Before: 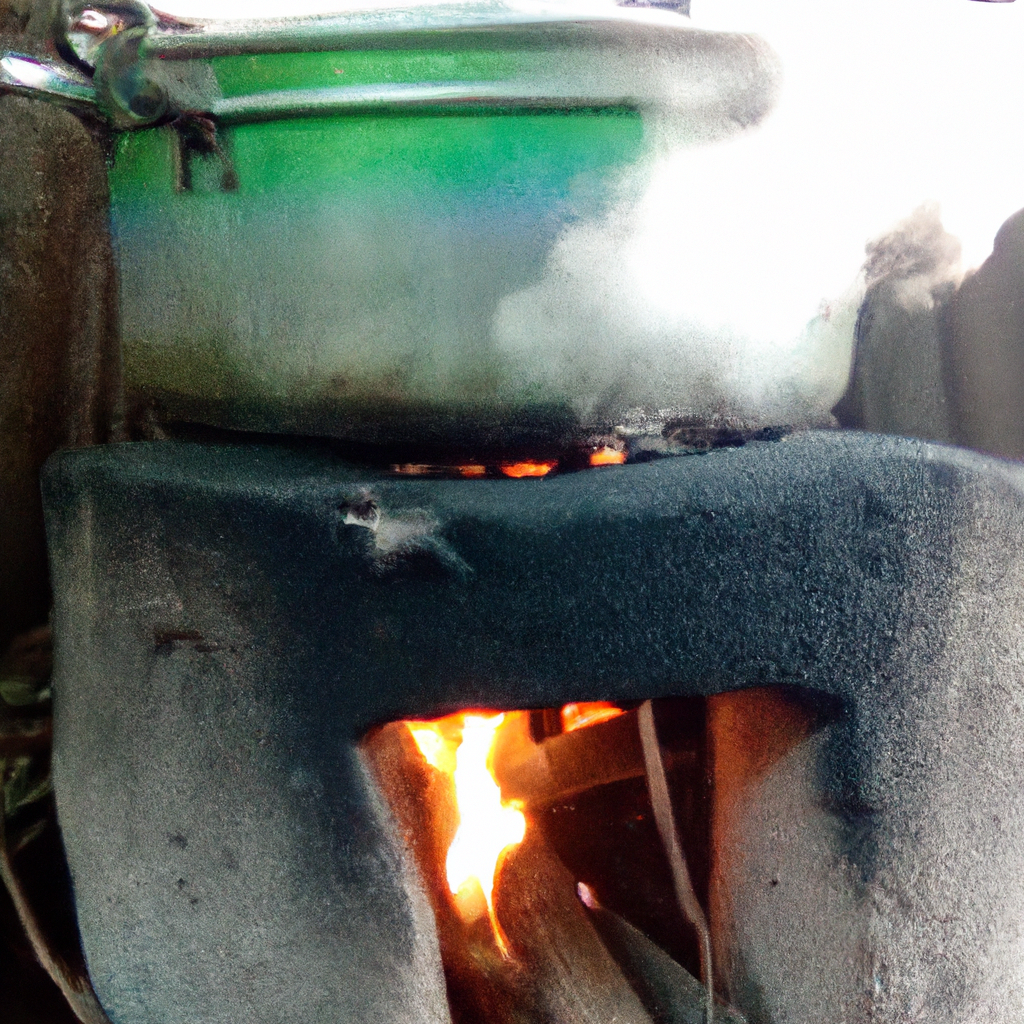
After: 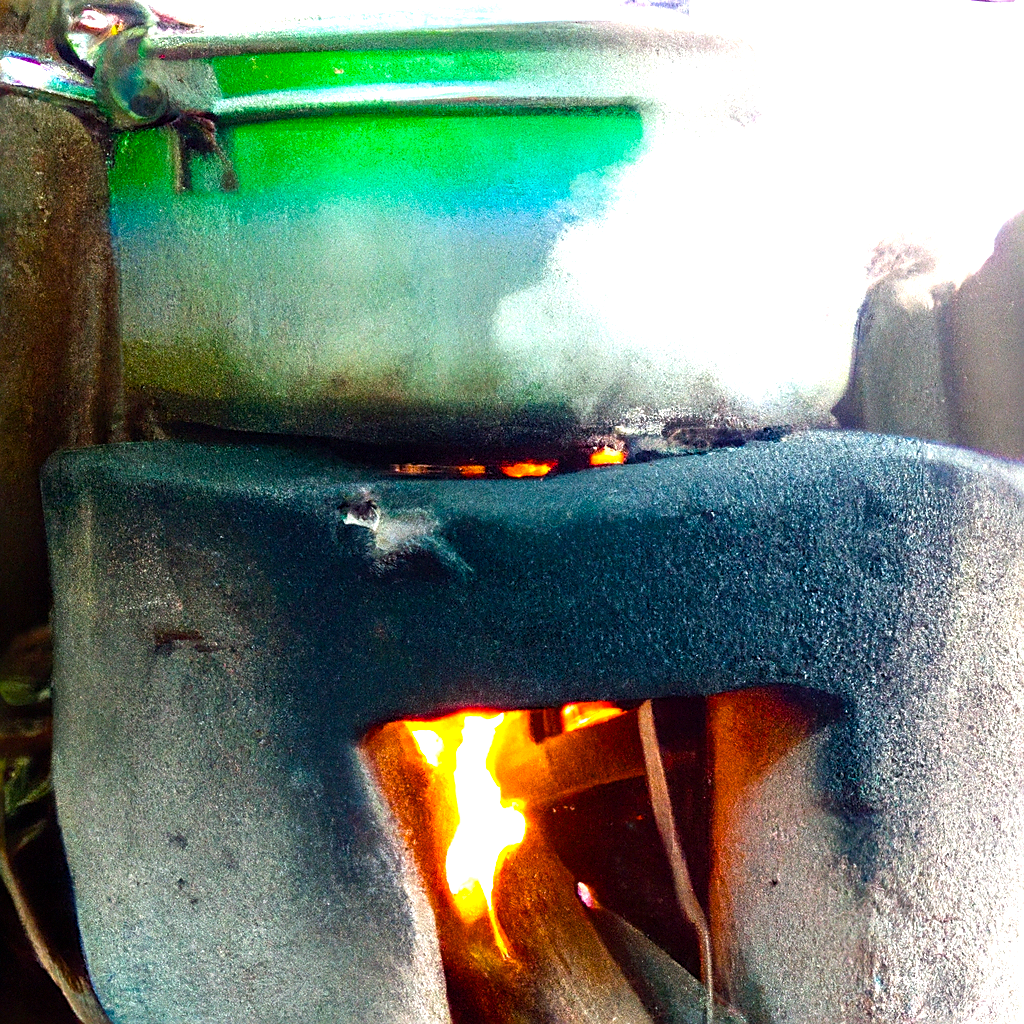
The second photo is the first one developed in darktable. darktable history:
exposure: compensate highlight preservation false
color balance rgb: linear chroma grading › global chroma 10%, perceptual saturation grading › global saturation 40%, perceptual brilliance grading › global brilliance 30%, global vibrance 20%
sharpen: on, module defaults
